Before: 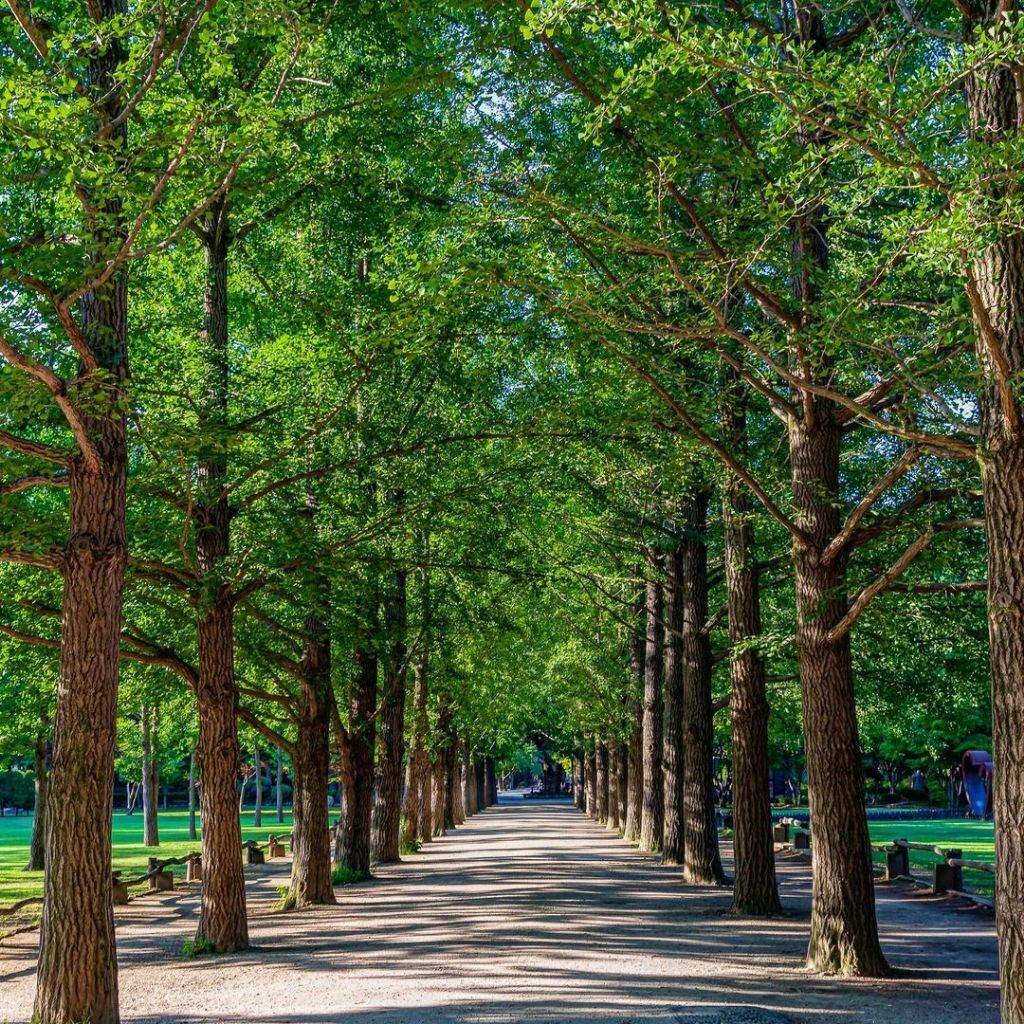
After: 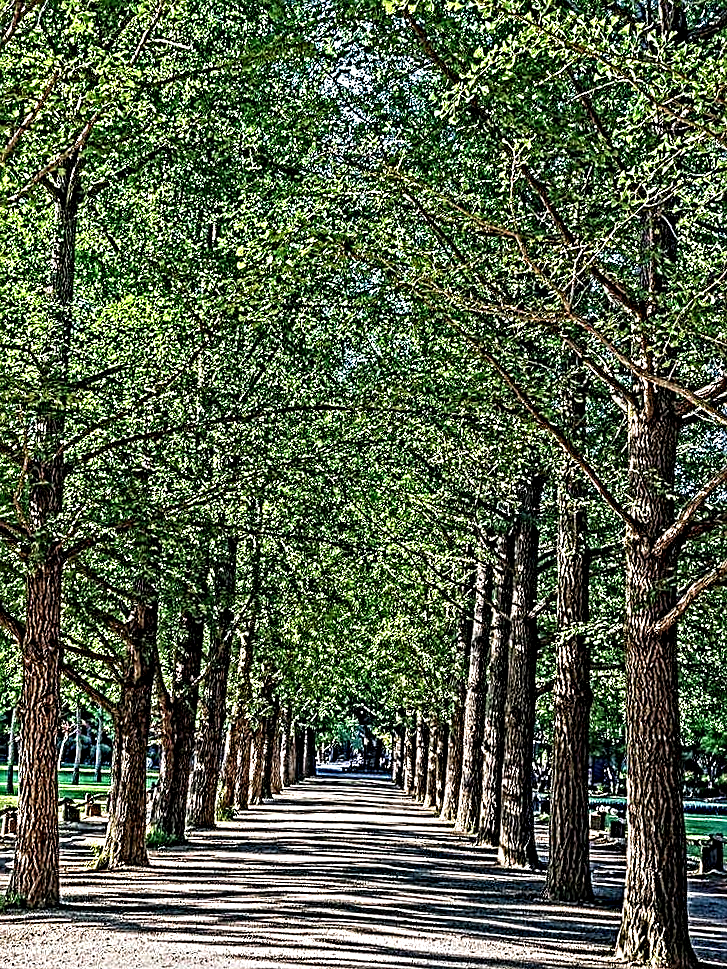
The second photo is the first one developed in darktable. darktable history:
crop and rotate: angle -3.27°, left 14.277%, top 0.028%, right 10.766%, bottom 0.028%
contrast equalizer: octaves 7, y [[0.406, 0.494, 0.589, 0.753, 0.877, 0.999], [0.5 ×6], [0.5 ×6], [0 ×6], [0 ×6]]
tone equalizer: on, module defaults
sharpen: on, module defaults
